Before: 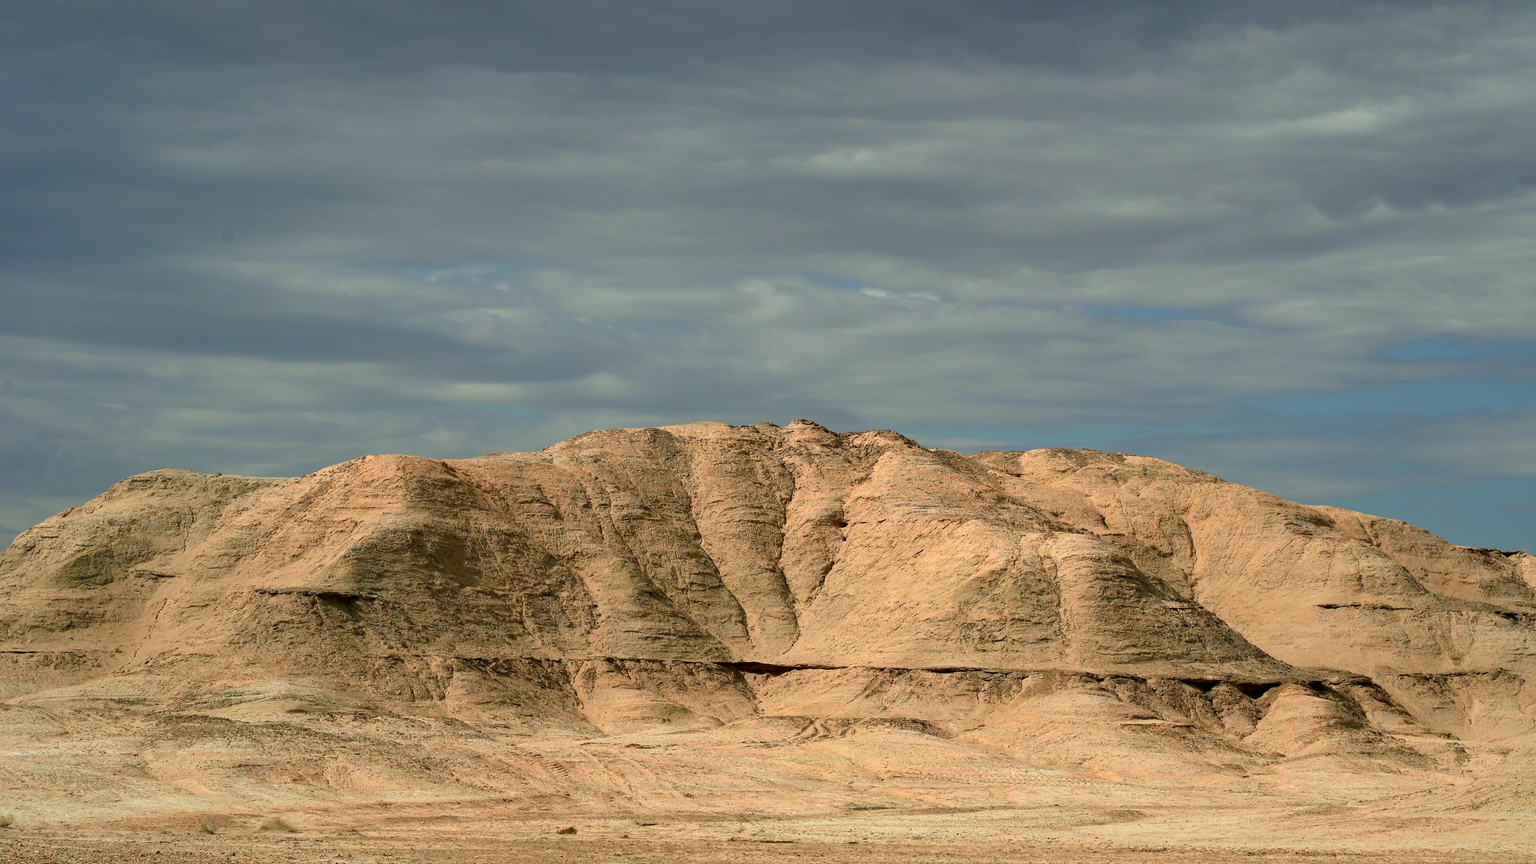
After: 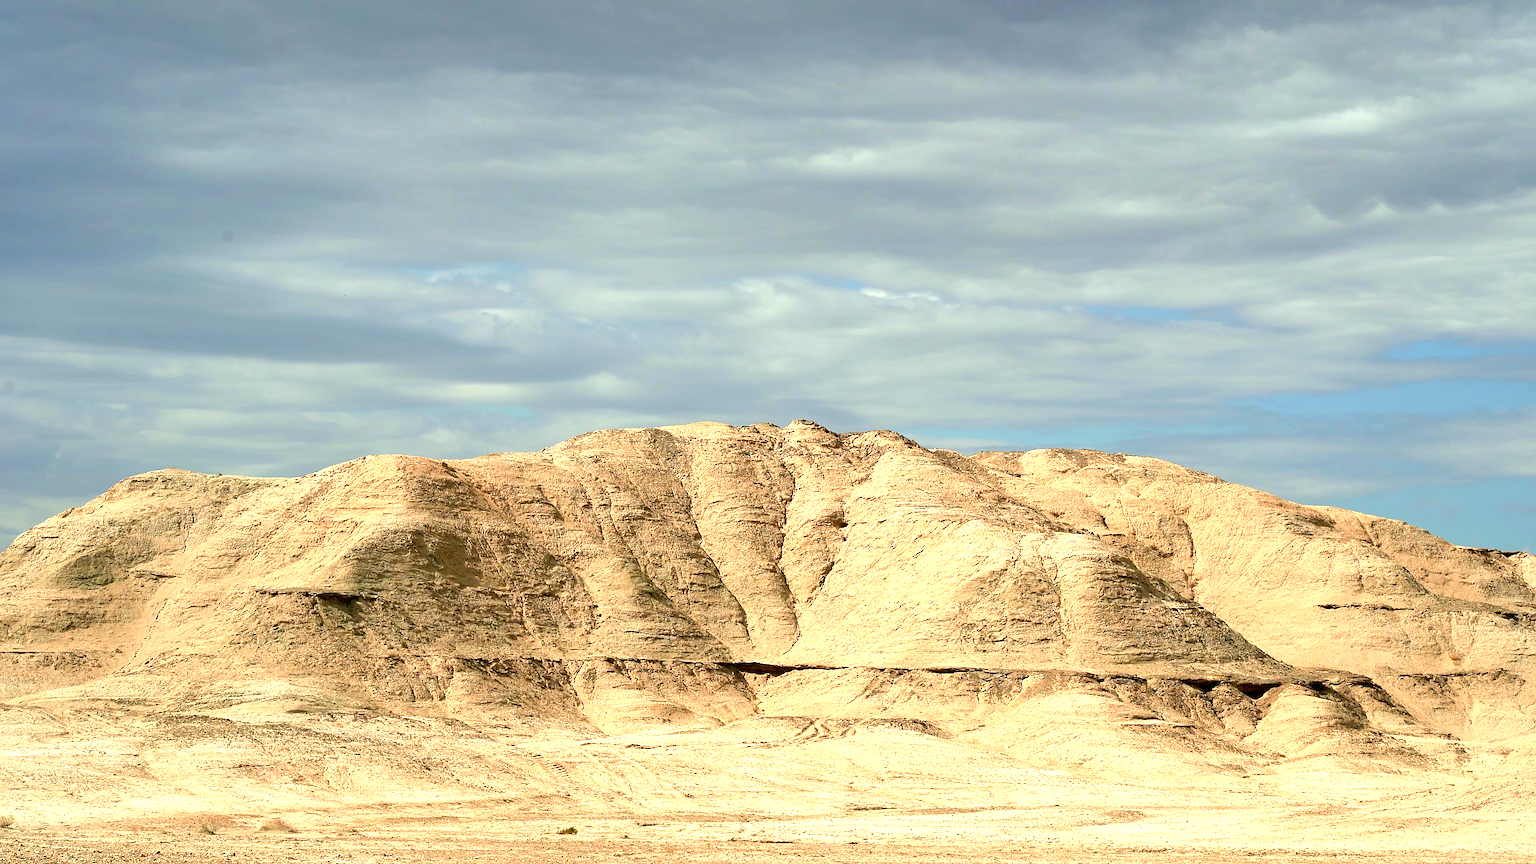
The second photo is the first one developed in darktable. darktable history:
white balance: emerald 1
exposure: black level correction 0, exposure 1.2 EV, compensate exposure bias true, compensate highlight preservation false
tone equalizer: on, module defaults
sharpen: on, module defaults
